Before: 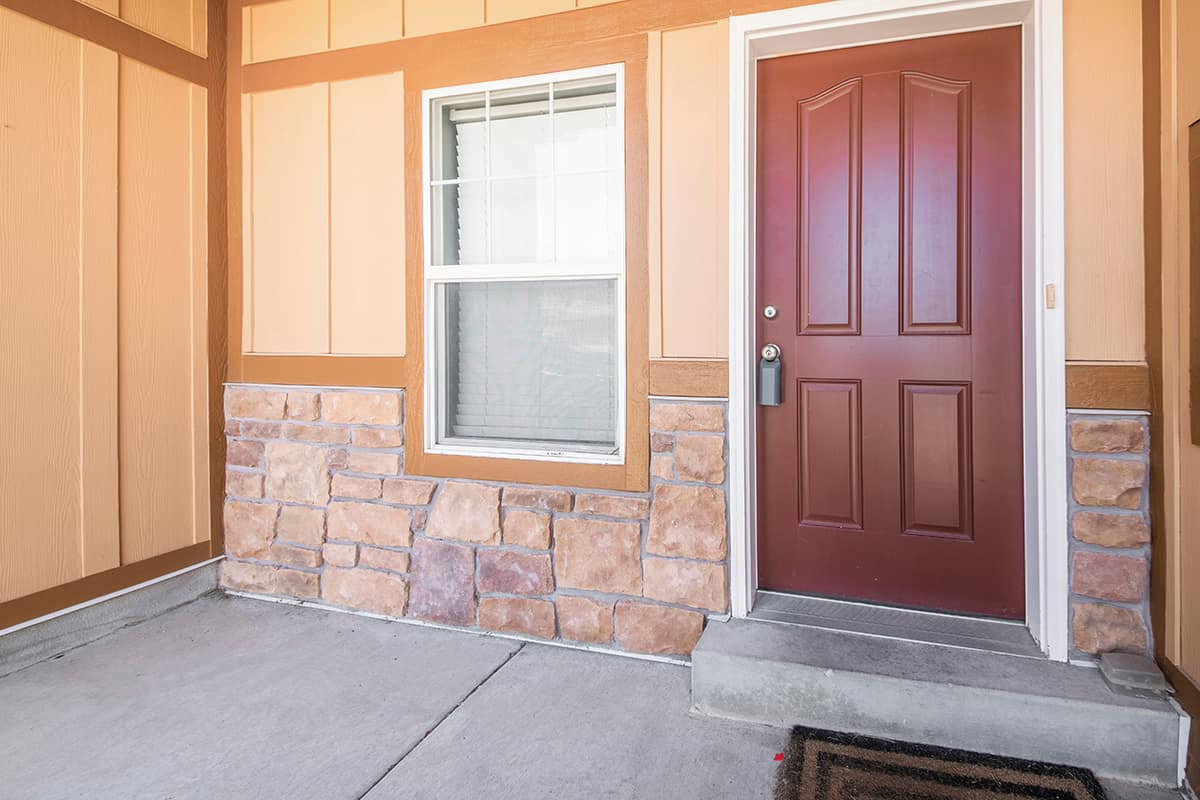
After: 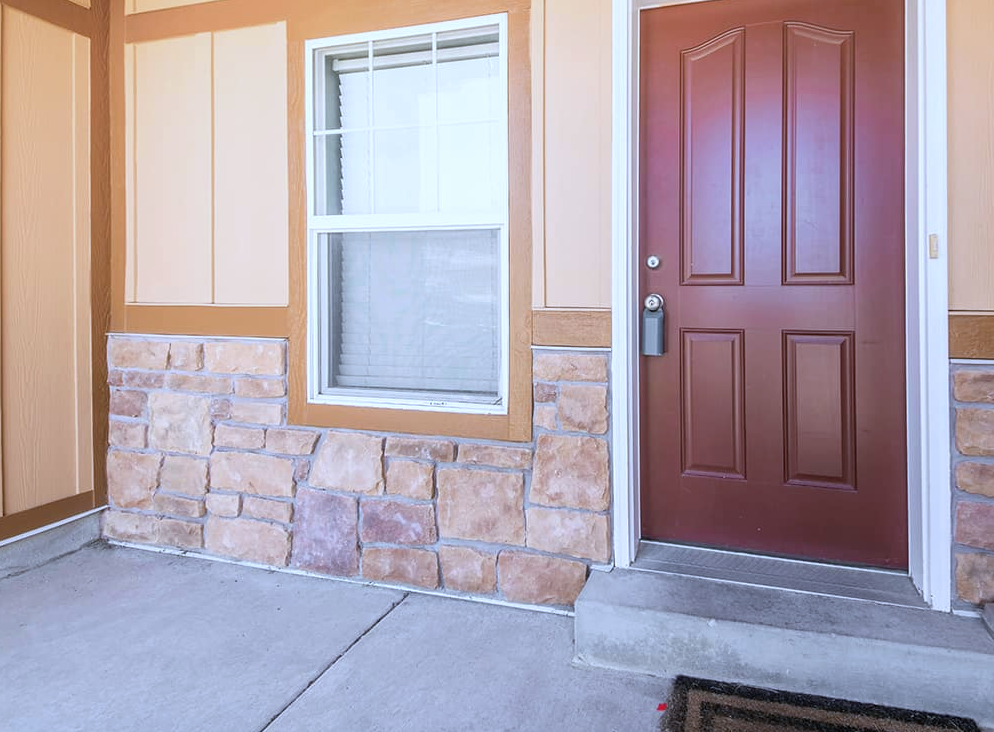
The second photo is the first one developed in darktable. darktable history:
white balance: red 0.926, green 1.003, blue 1.133
crop: left 9.807%, top 6.259%, right 7.334%, bottom 2.177%
